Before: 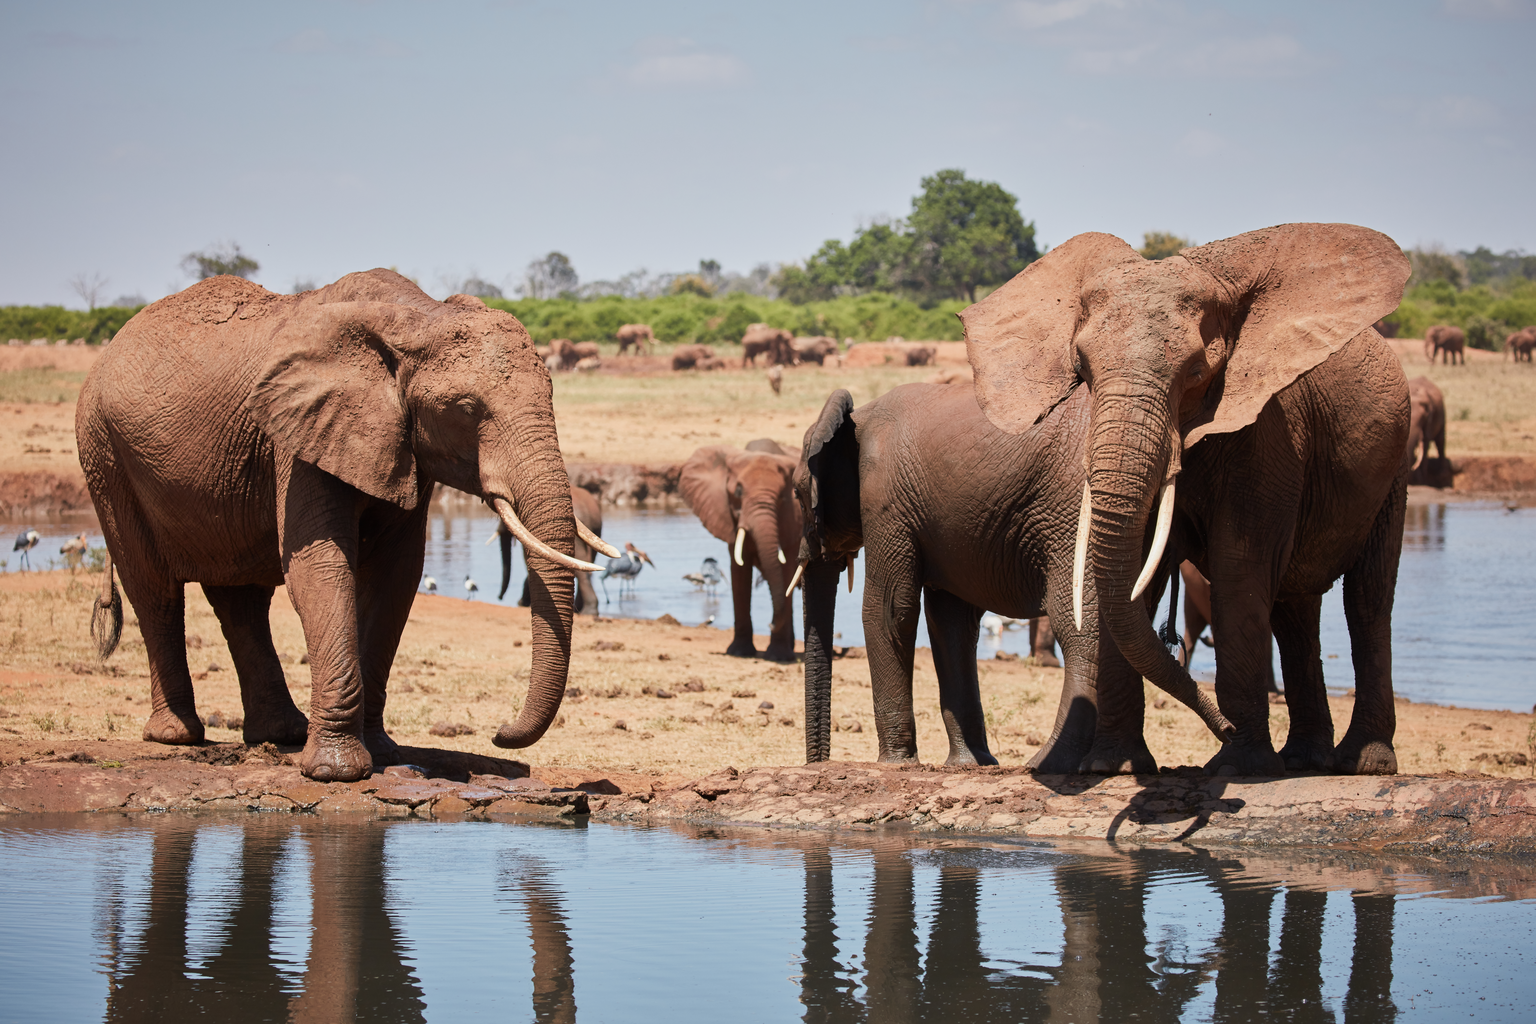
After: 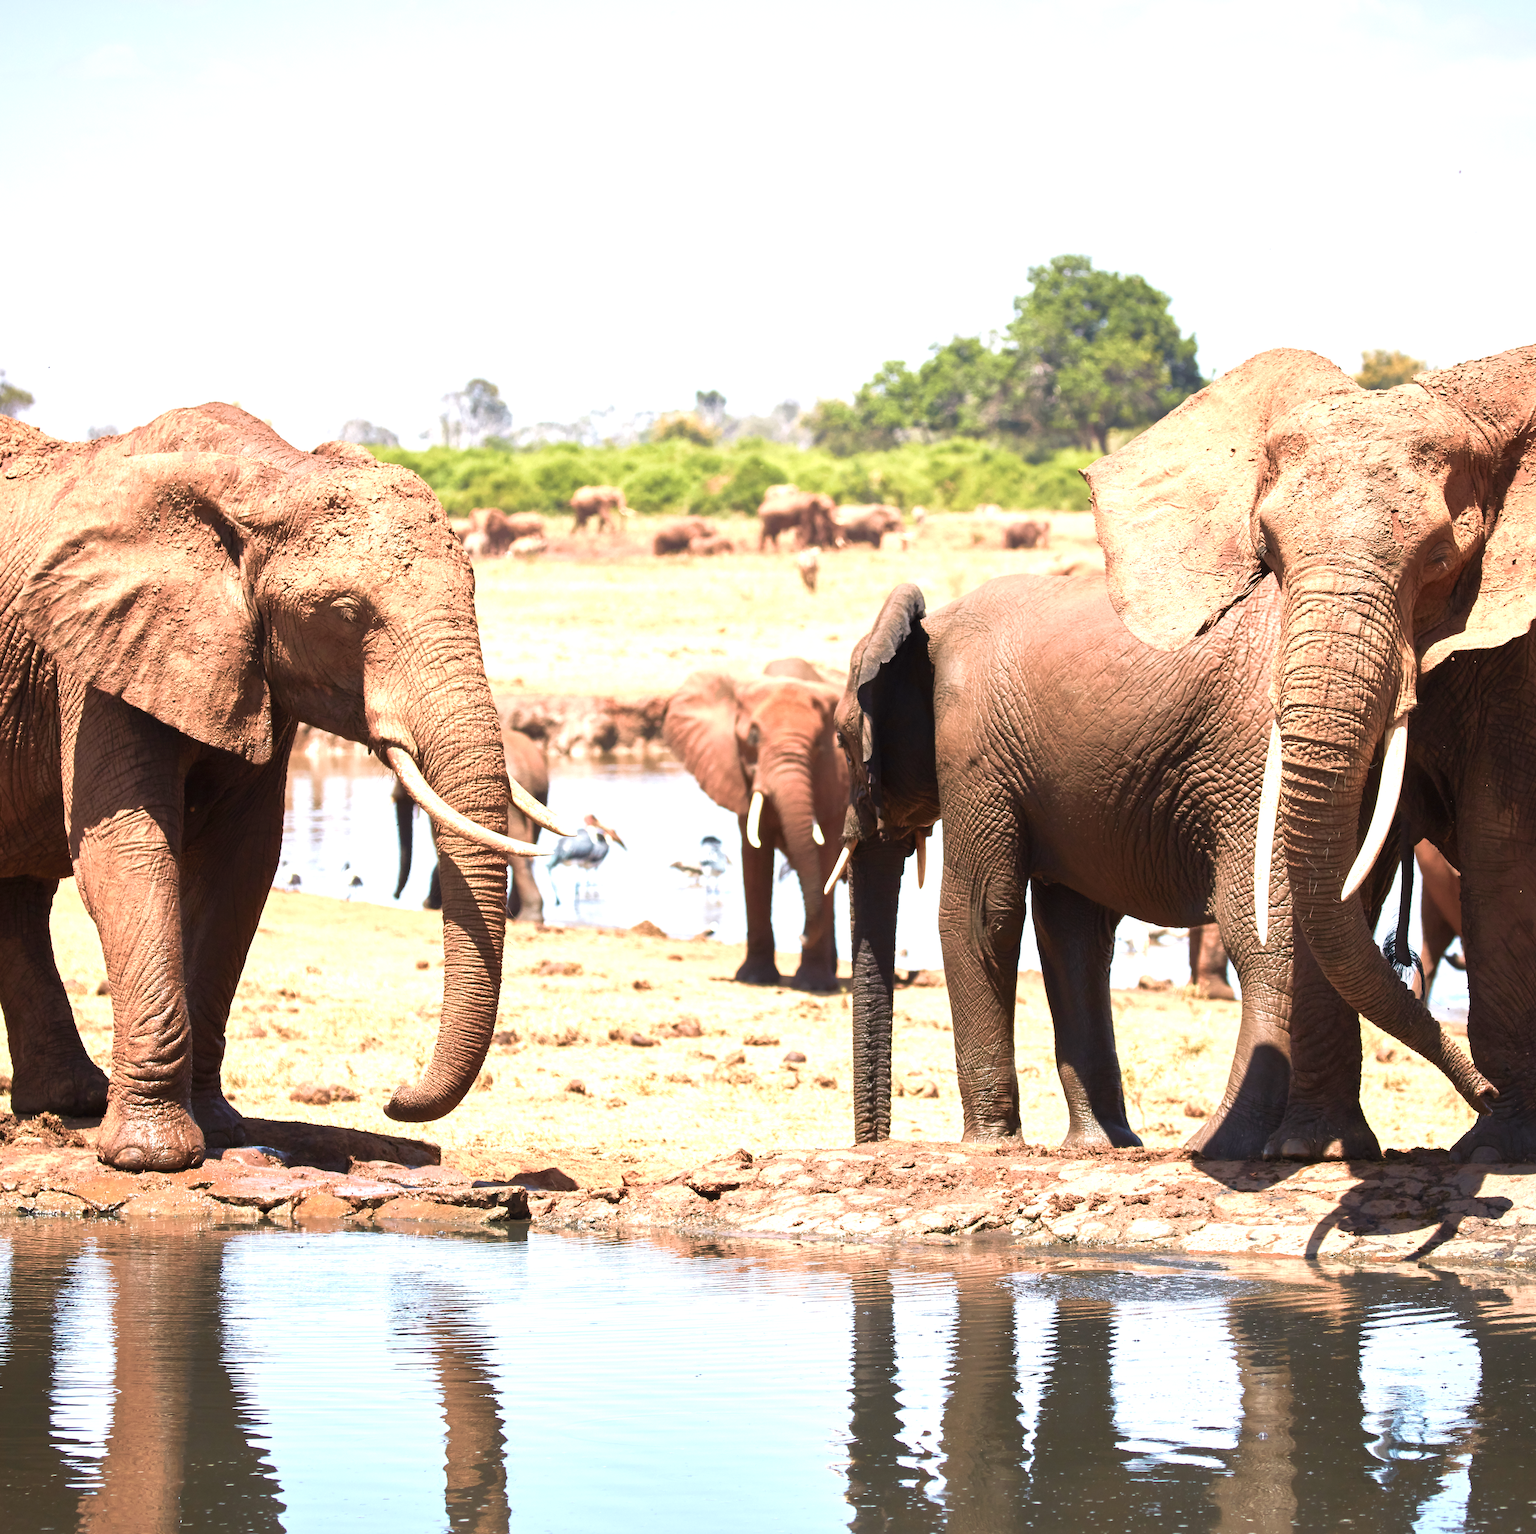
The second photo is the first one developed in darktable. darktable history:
crop: left 15.367%, right 17.892%
exposure: black level correction 0, exposure 1.2 EV, compensate exposure bias true, compensate highlight preservation false
velvia: on, module defaults
